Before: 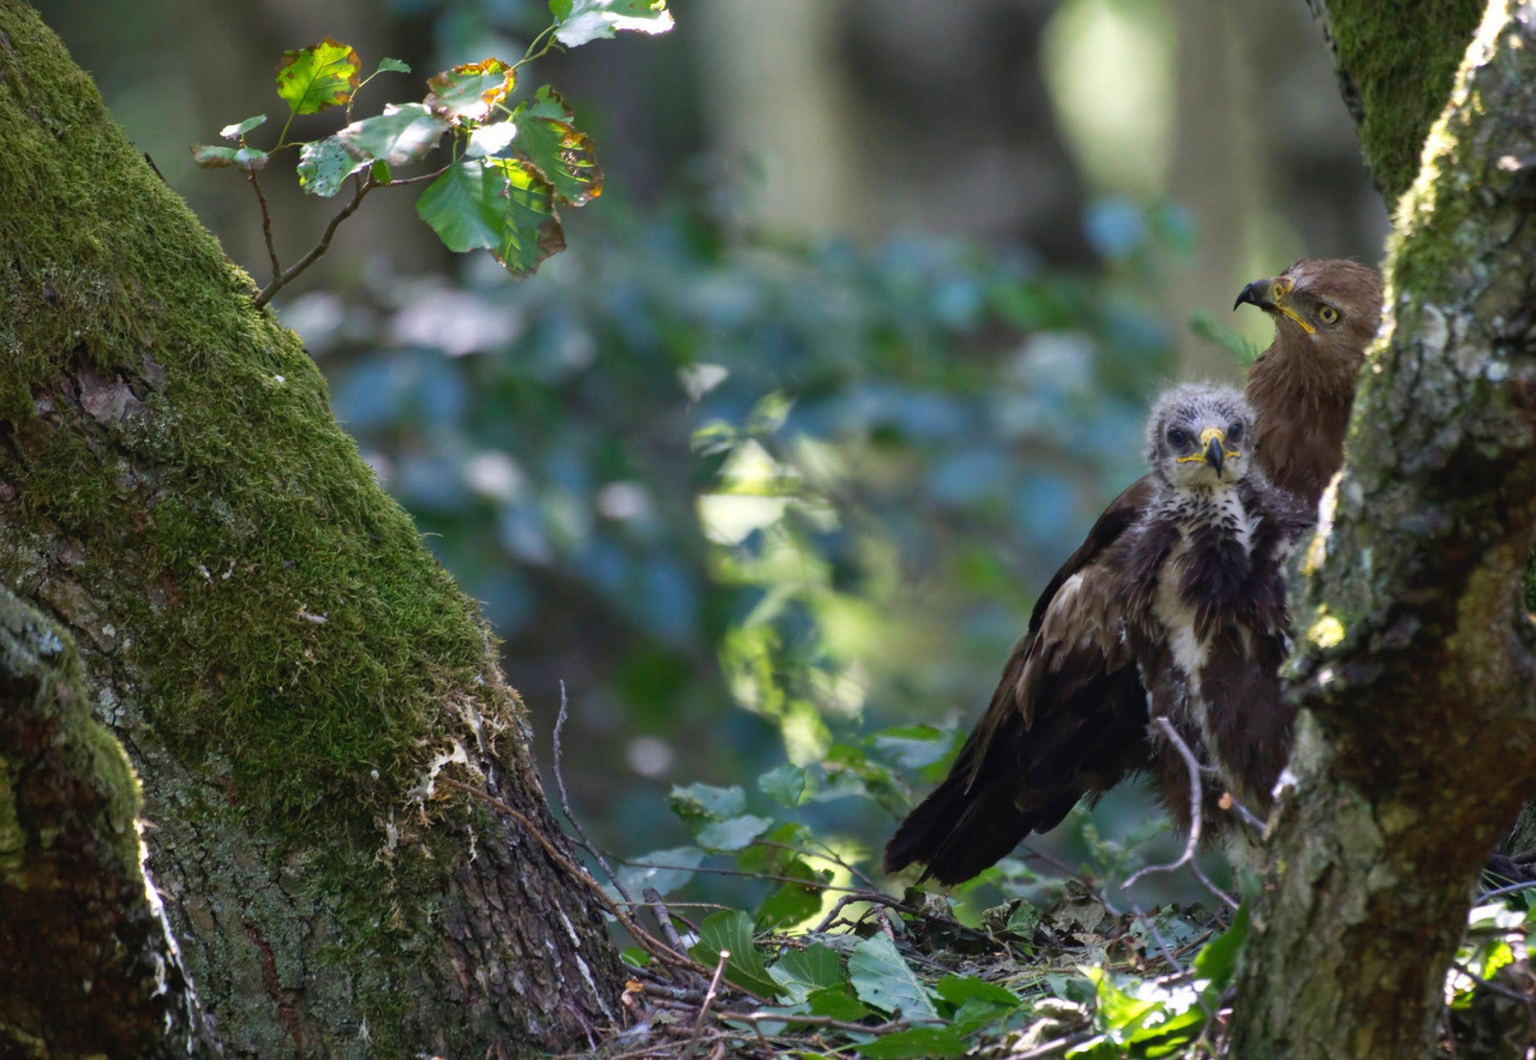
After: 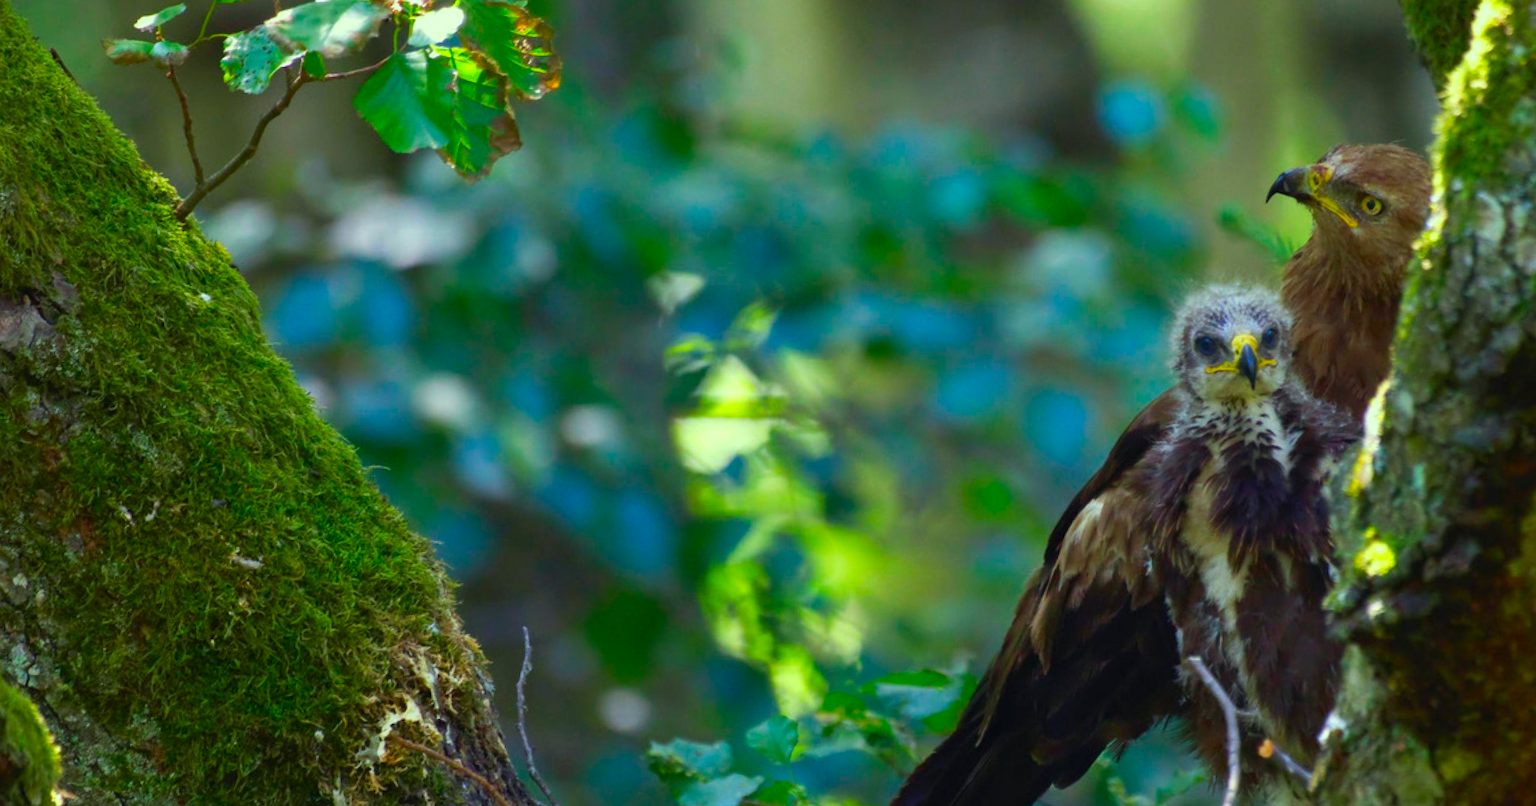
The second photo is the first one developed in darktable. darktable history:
crop: left 5.596%, top 10.314%, right 3.534%, bottom 19.395%
color correction: highlights a* -10.77, highlights b* 9.8, saturation 1.72
rotate and perspective: rotation -1°, crop left 0.011, crop right 0.989, crop top 0.025, crop bottom 0.975
